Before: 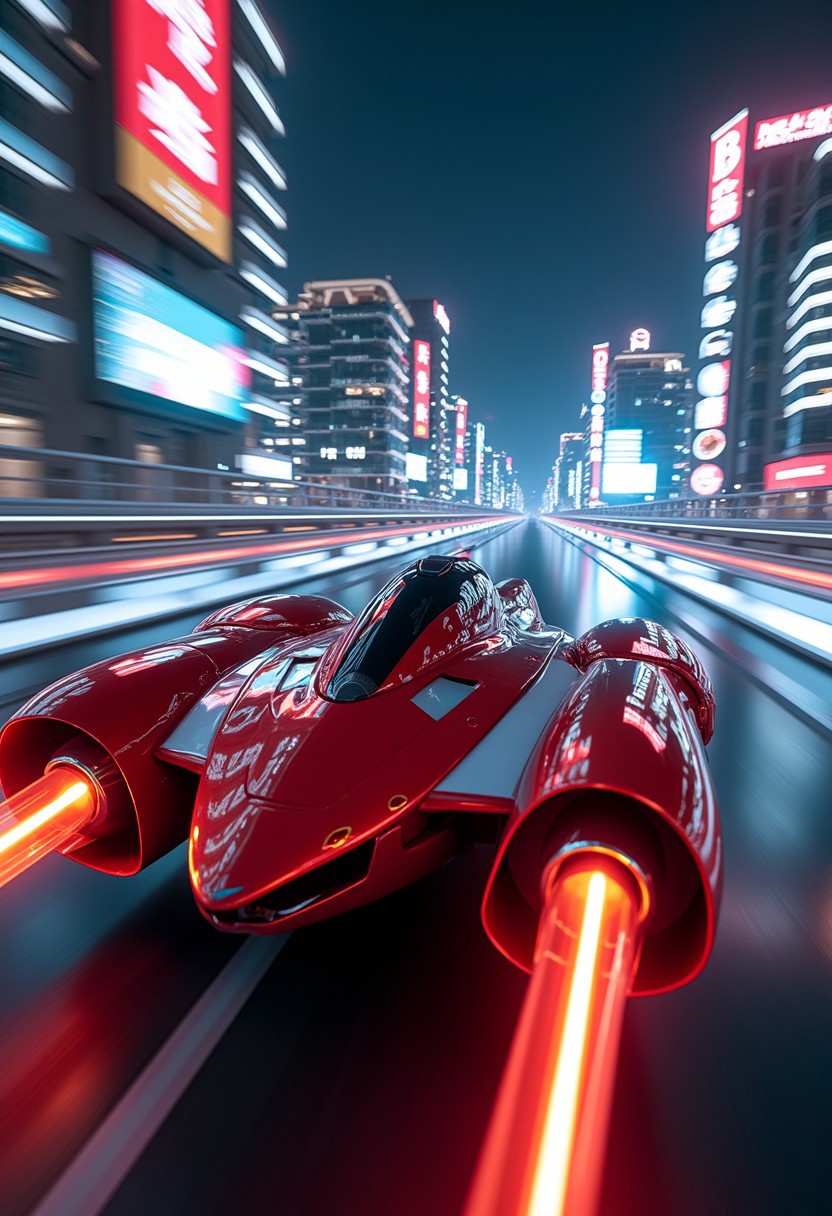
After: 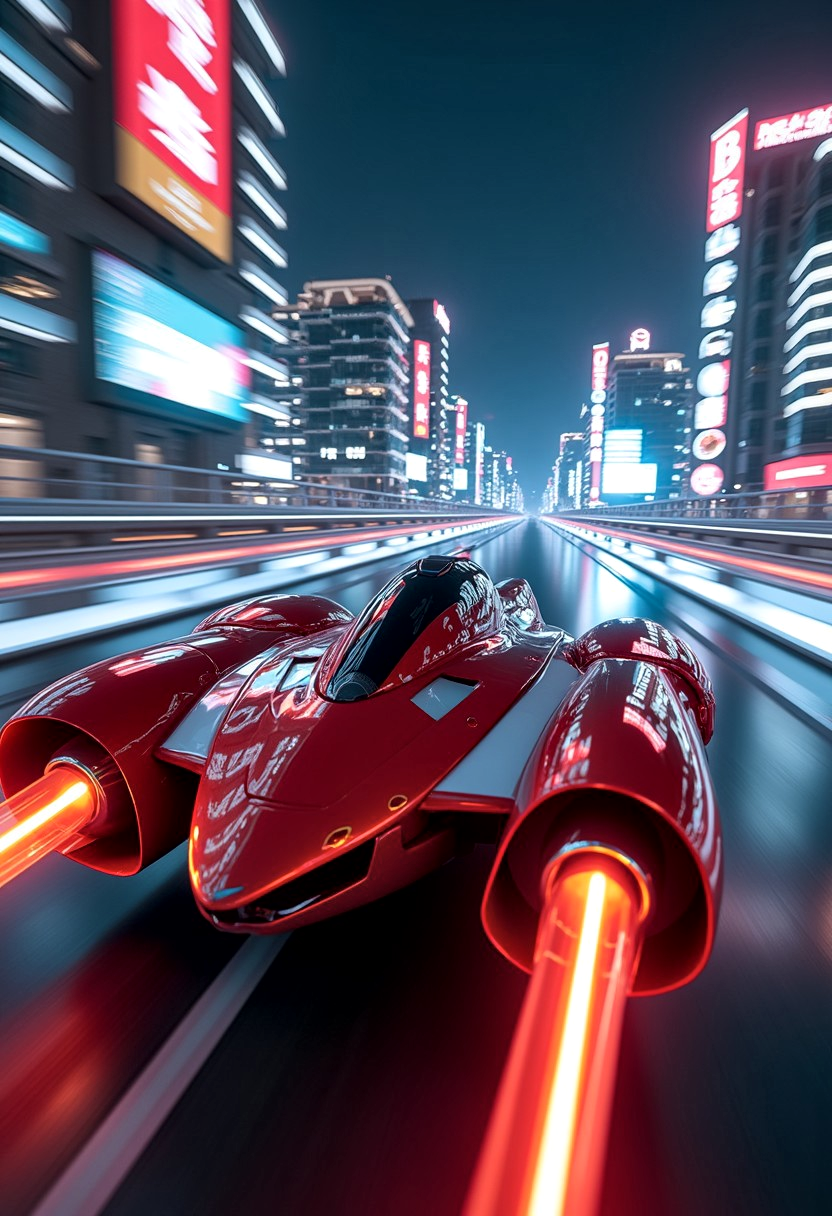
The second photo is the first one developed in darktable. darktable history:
shadows and highlights: shadows 20.91, highlights -35.45, soften with gaussian
local contrast: mode bilateral grid, contrast 20, coarseness 50, detail 132%, midtone range 0.2
